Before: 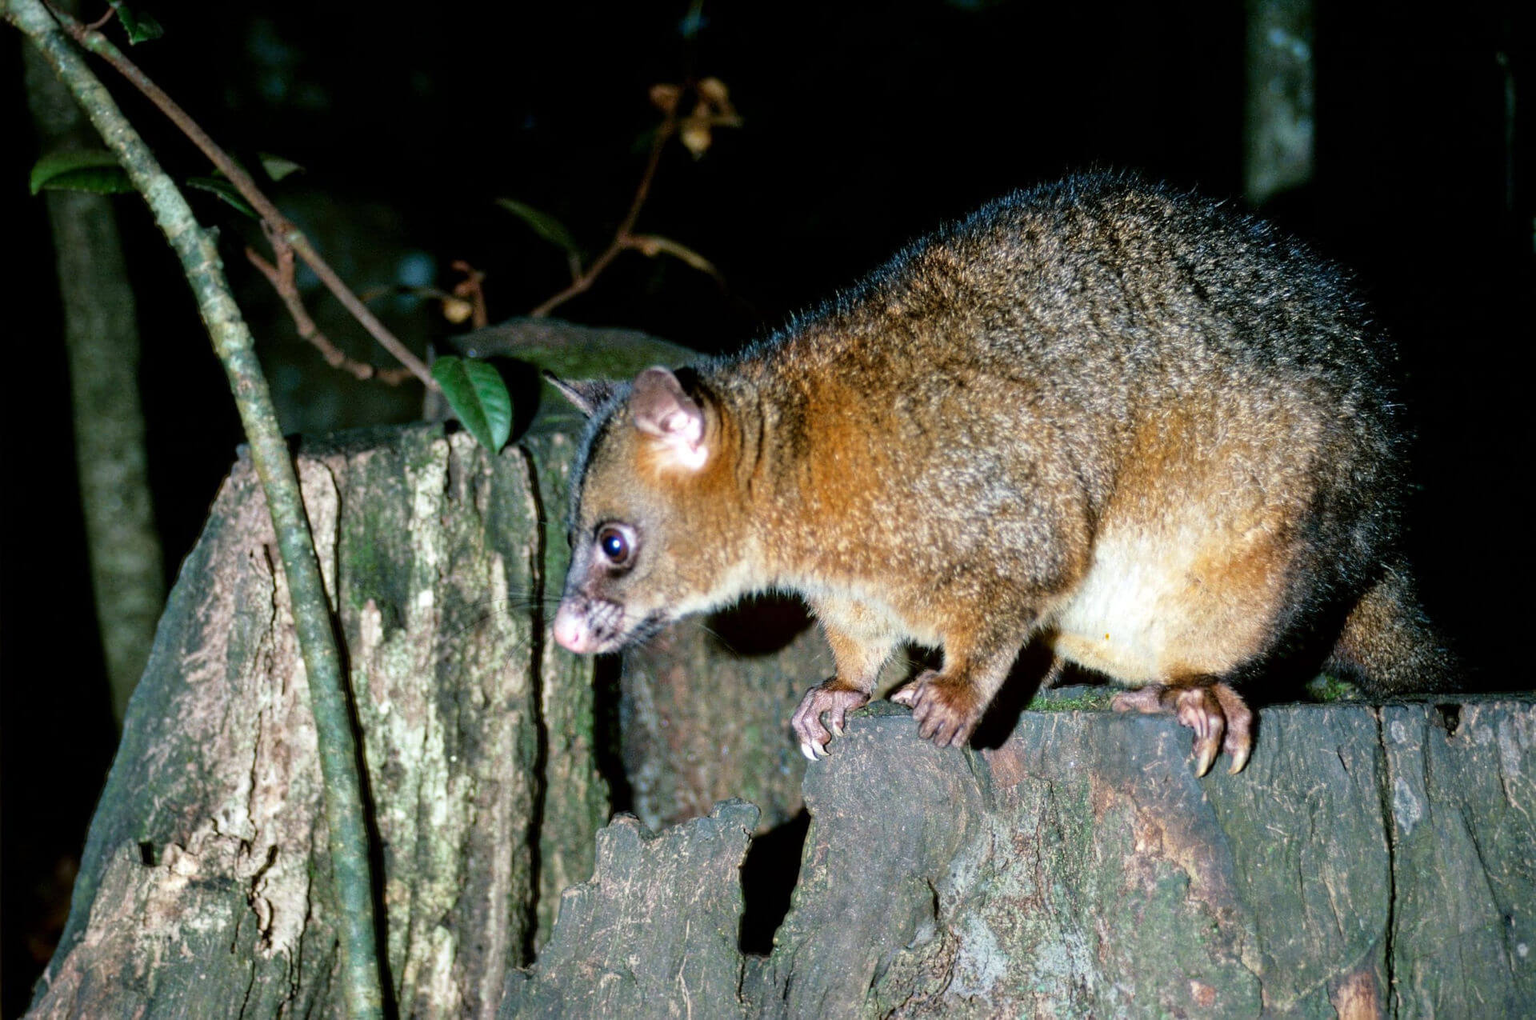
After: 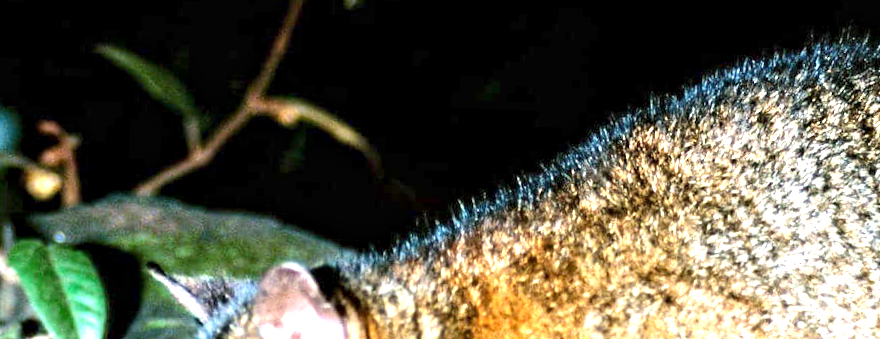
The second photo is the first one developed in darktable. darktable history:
exposure: exposure 2 EV, compensate highlight preservation false
contrast equalizer: y [[0.5, 0.5, 0.544, 0.569, 0.5, 0.5], [0.5 ×6], [0.5 ×6], [0 ×6], [0 ×6]]
crop: left 28.64%, top 16.832%, right 26.637%, bottom 58.055%
rotate and perspective: rotation 2.27°, automatic cropping off
